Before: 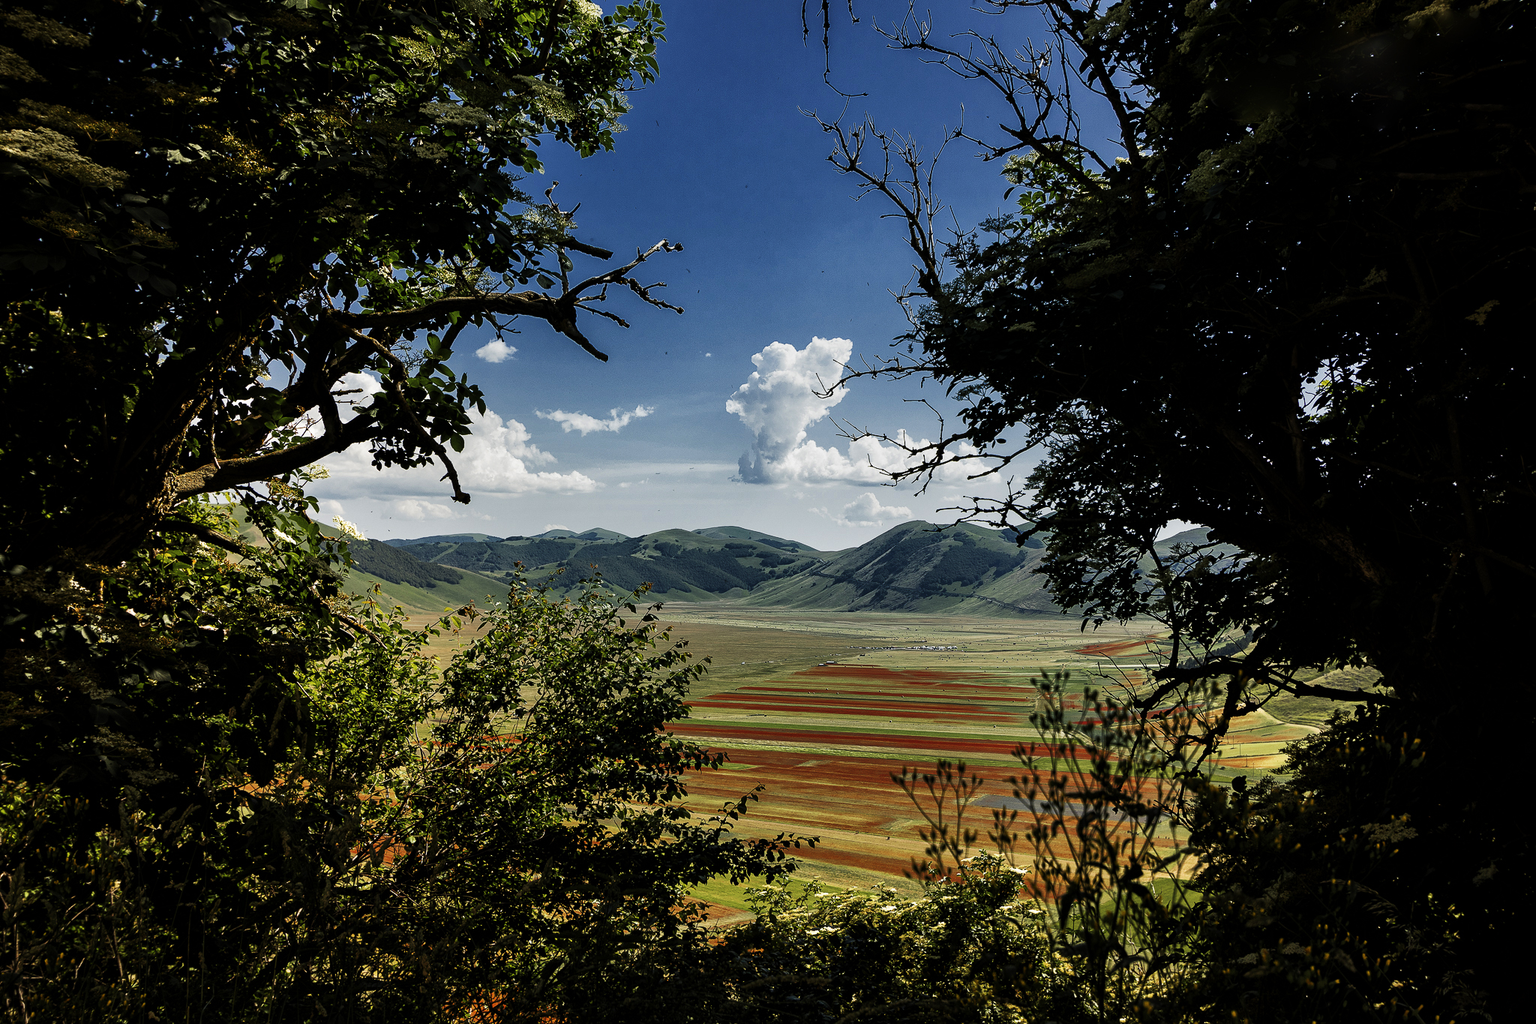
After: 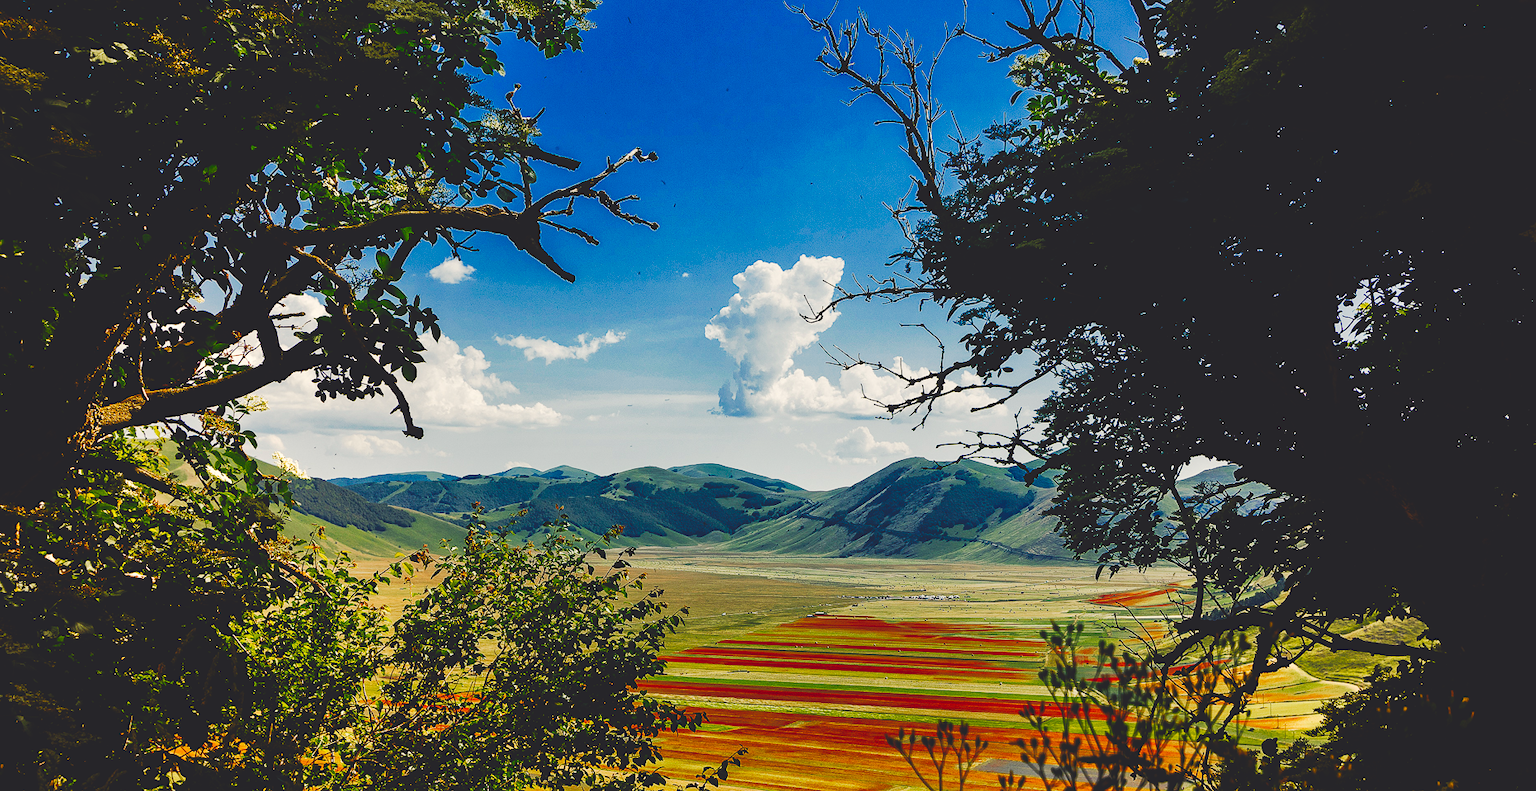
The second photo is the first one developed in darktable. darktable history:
crop: left 5.596%, top 10.314%, right 3.534%, bottom 19.395%
color balance rgb: shadows lift › chroma 3%, shadows lift › hue 280.8°, power › hue 330°, highlights gain › chroma 3%, highlights gain › hue 75.6°, global offset › luminance 2%, perceptual saturation grading › global saturation 20%, perceptual saturation grading › highlights -25%, perceptual saturation grading › shadows 50%, global vibrance 20.33%
tone curve: curves: ch0 [(0, 0) (0.003, 0.049) (0.011, 0.052) (0.025, 0.061) (0.044, 0.08) (0.069, 0.101) (0.1, 0.119) (0.136, 0.139) (0.177, 0.172) (0.224, 0.222) (0.277, 0.292) (0.335, 0.367) (0.399, 0.444) (0.468, 0.538) (0.543, 0.623) (0.623, 0.713) (0.709, 0.784) (0.801, 0.844) (0.898, 0.916) (1, 1)], preserve colors none
